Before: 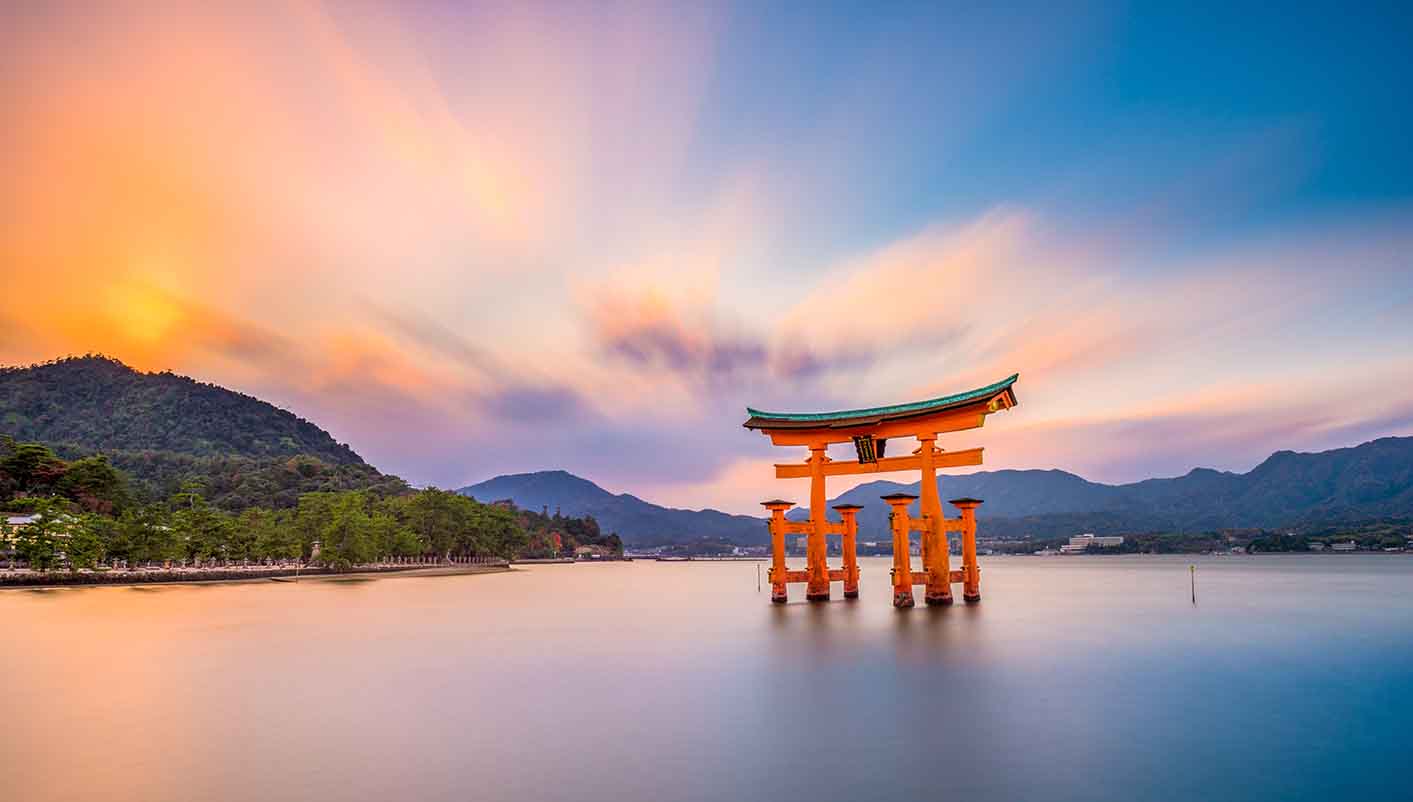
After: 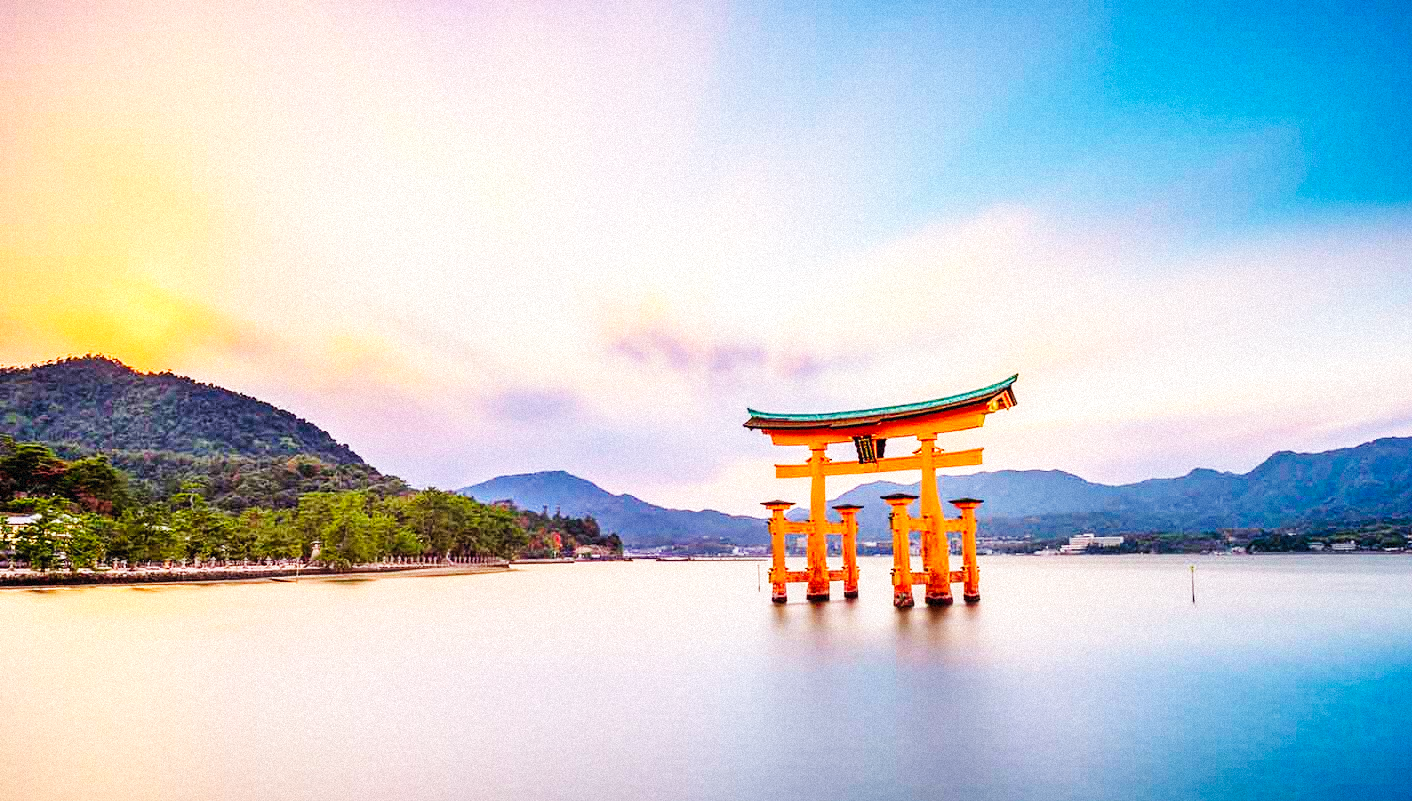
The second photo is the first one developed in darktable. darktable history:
grain: mid-tones bias 0%
base curve: curves: ch0 [(0, 0.003) (0.001, 0.002) (0.006, 0.004) (0.02, 0.022) (0.048, 0.086) (0.094, 0.234) (0.162, 0.431) (0.258, 0.629) (0.385, 0.8) (0.548, 0.918) (0.751, 0.988) (1, 1)], preserve colors none
